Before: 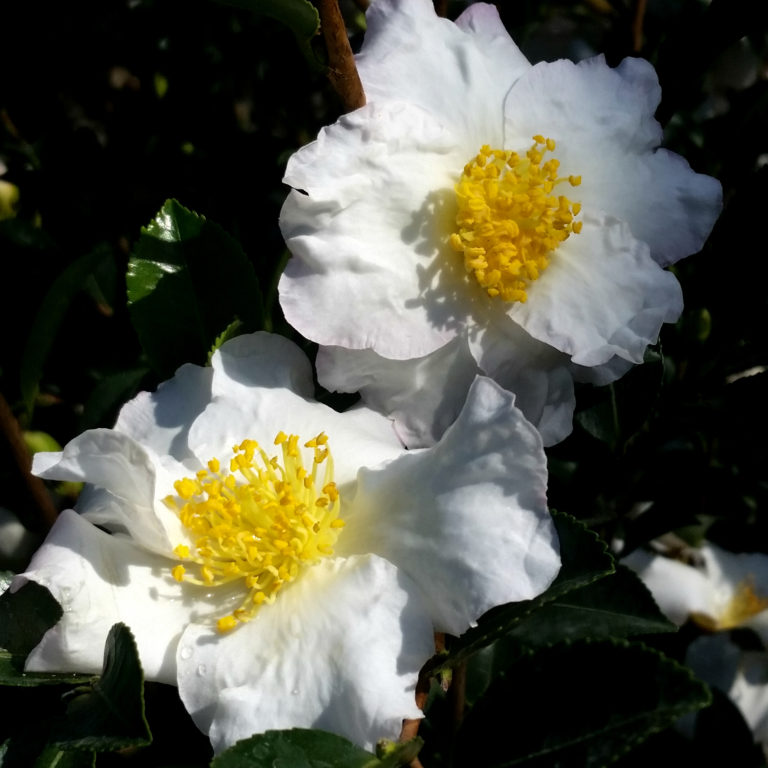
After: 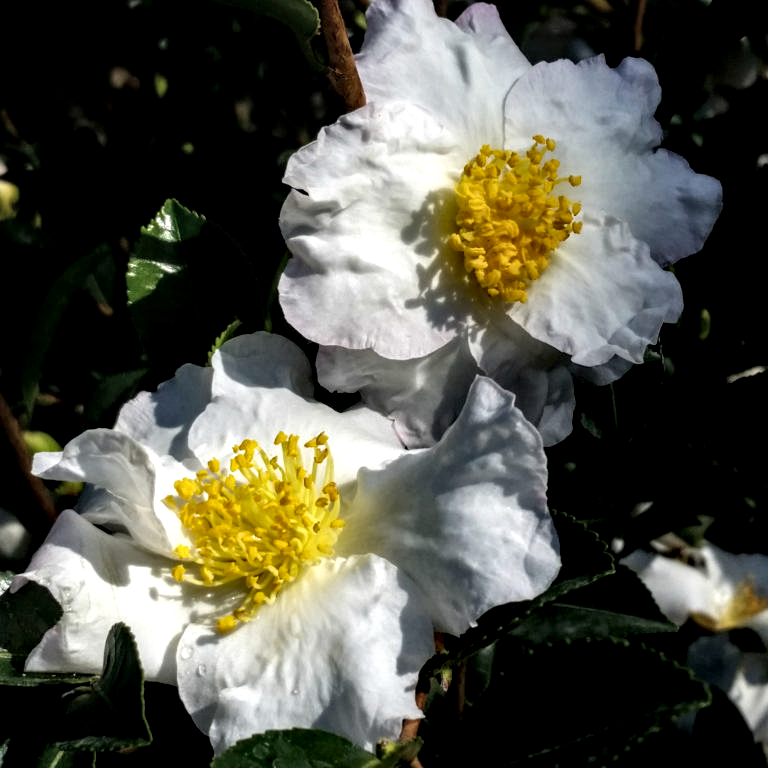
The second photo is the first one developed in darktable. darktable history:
local contrast: highlights 16%, detail 185%
